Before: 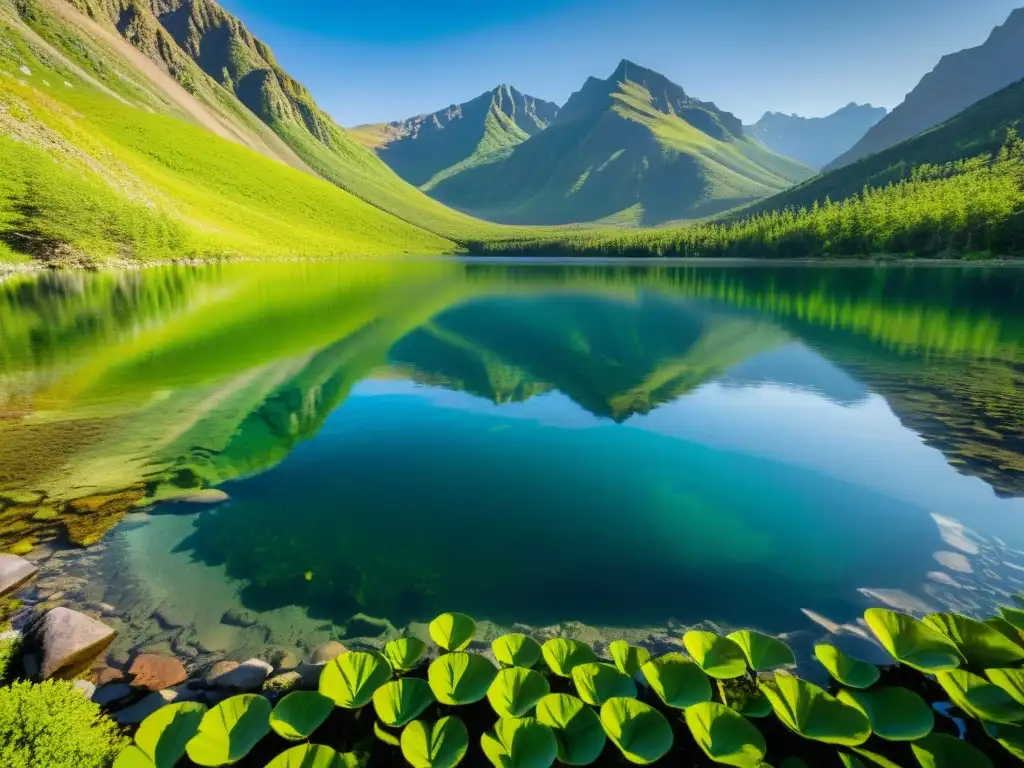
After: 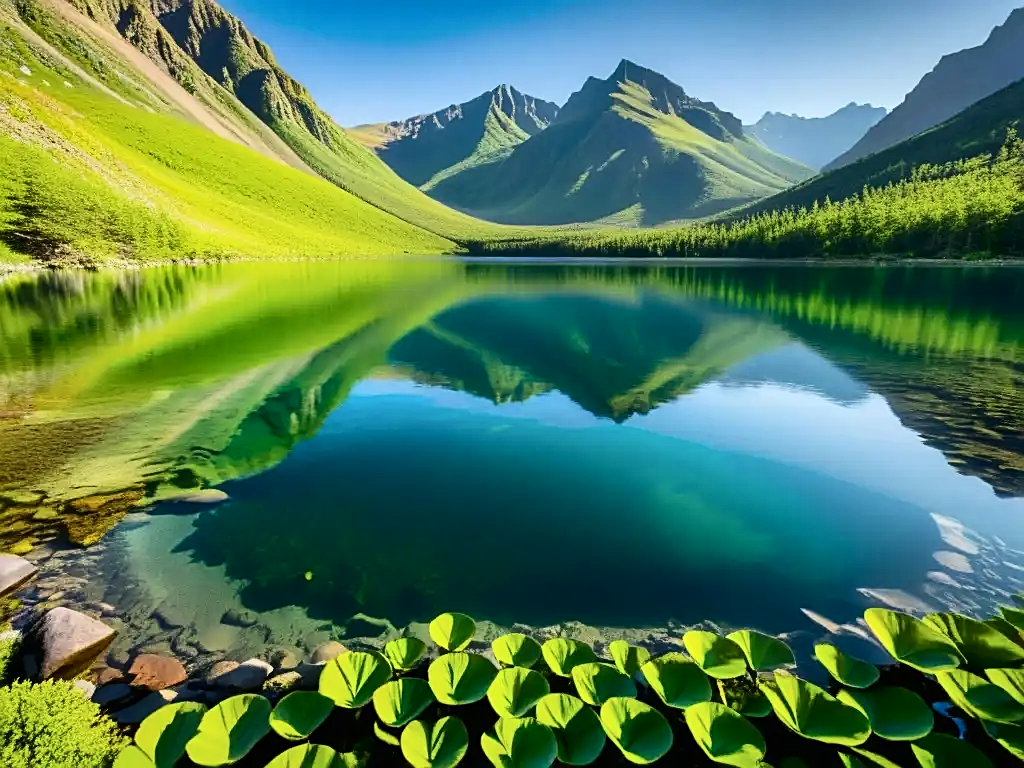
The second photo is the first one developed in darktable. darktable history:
sharpen: on, module defaults
shadows and highlights: low approximation 0.01, soften with gaussian
contrast brightness saturation: contrast 0.221
